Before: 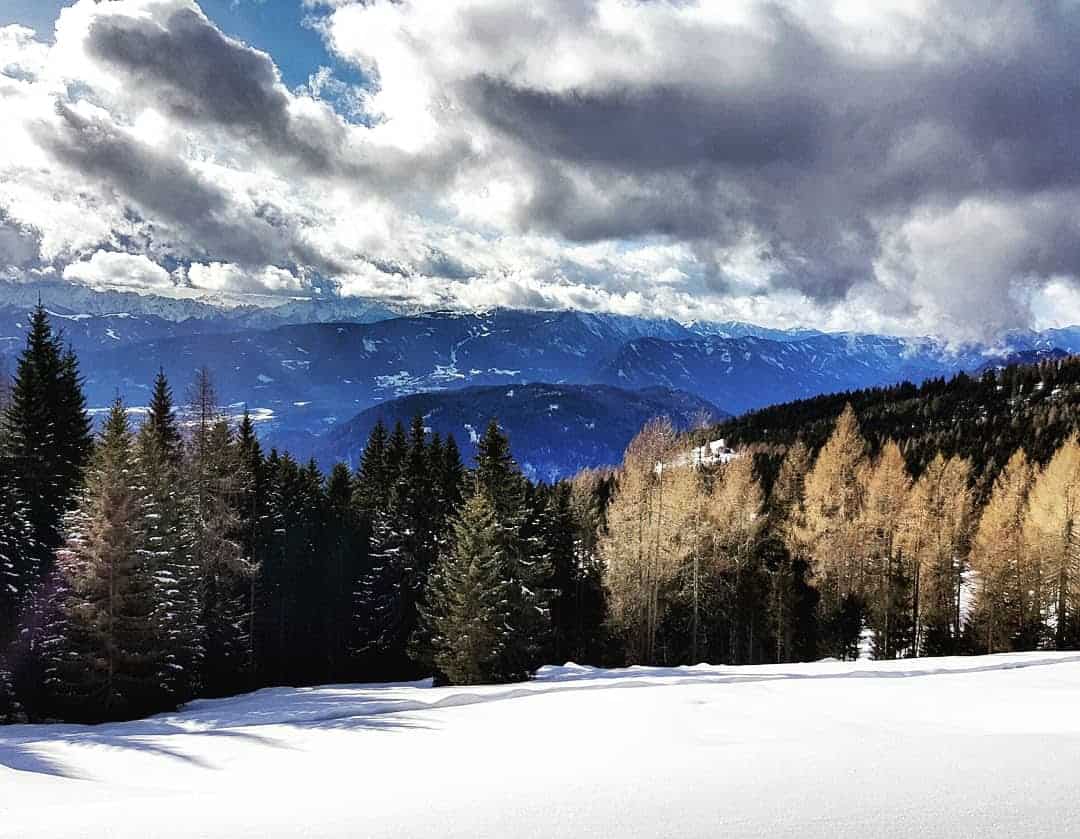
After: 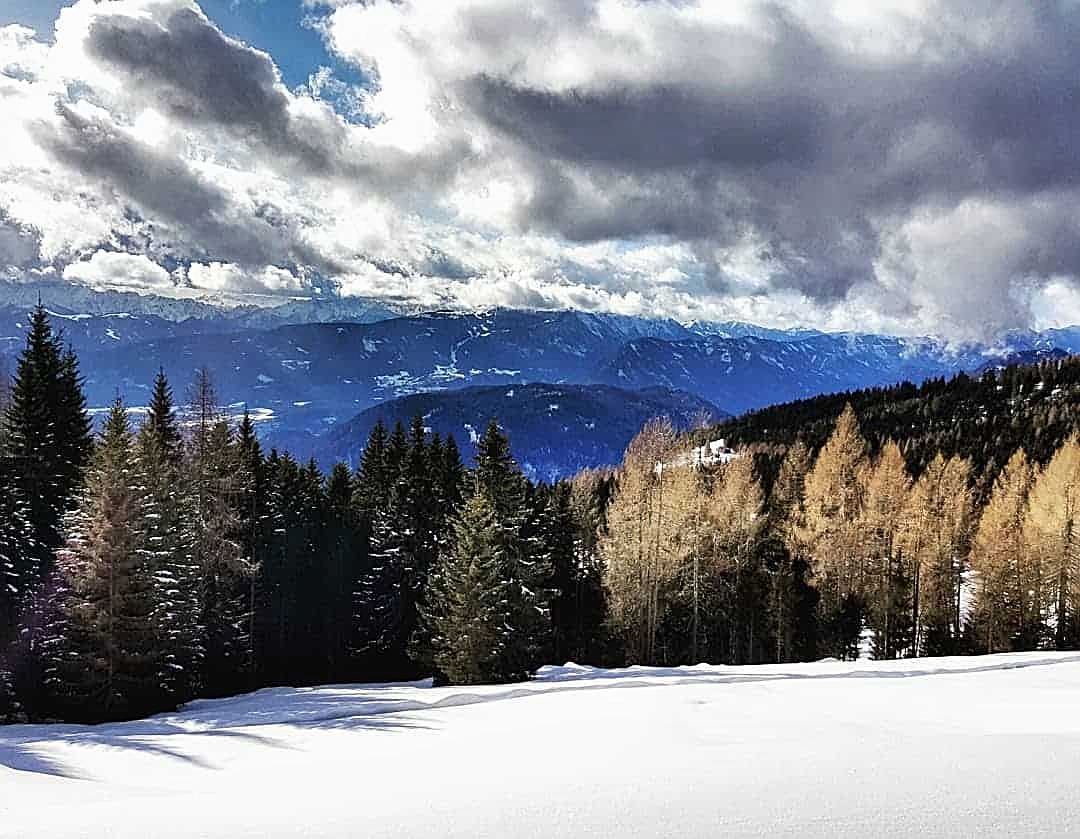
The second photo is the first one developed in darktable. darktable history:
sharpen: on, module defaults
tone equalizer: -7 EV 0.18 EV, -6 EV 0.12 EV, -5 EV 0.08 EV, -4 EV 0.04 EV, -2 EV -0.02 EV, -1 EV -0.04 EV, +0 EV -0.06 EV, luminance estimator HSV value / RGB max
